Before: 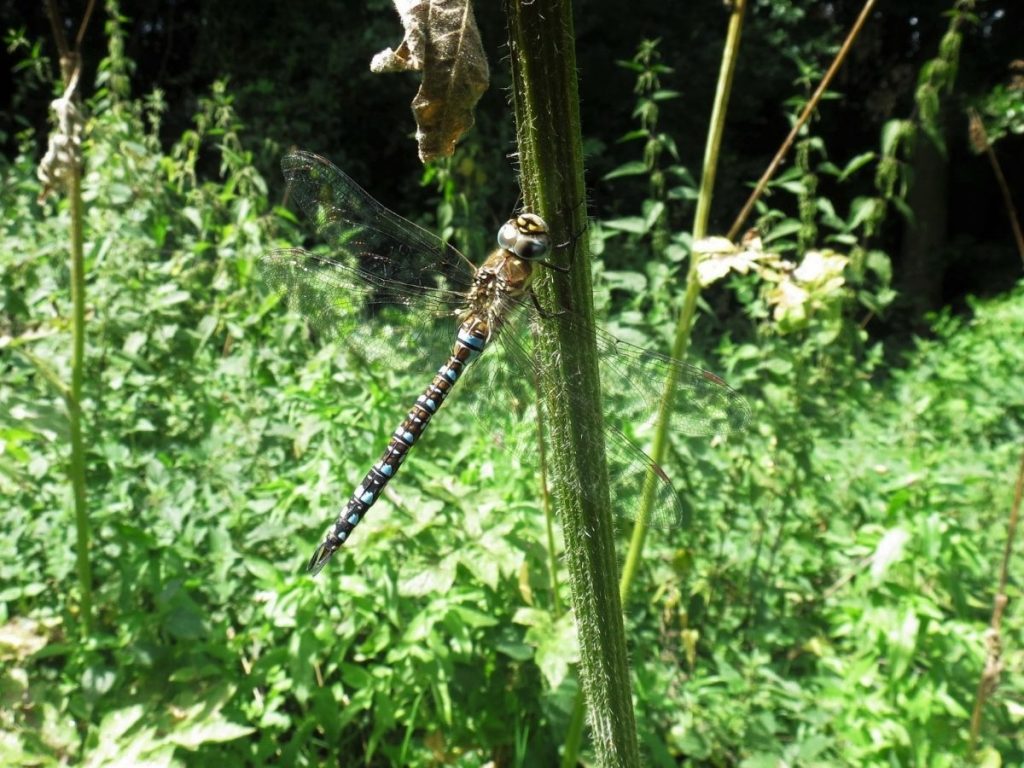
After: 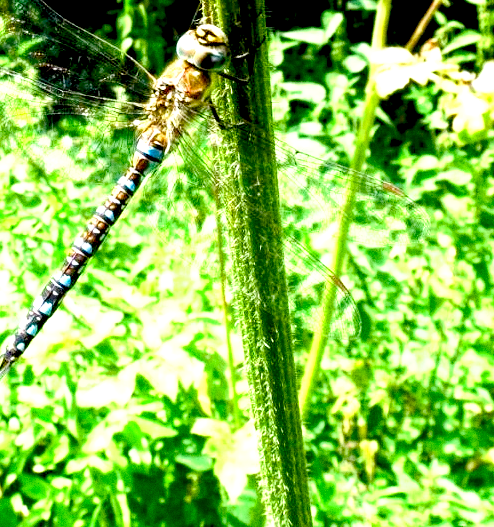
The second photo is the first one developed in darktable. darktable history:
crop: left 31.379%, top 24.658%, right 20.326%, bottom 6.628%
exposure: black level correction 0, exposure 0.9 EV, compensate highlight preservation false
contrast brightness saturation: contrast 0.2, brightness 0.16, saturation 0.22
color balance rgb: shadows lift › luminance -9.41%, highlights gain › luminance 17.6%, global offset › luminance -1.45%, perceptual saturation grading › highlights -17.77%, perceptual saturation grading › mid-tones 33.1%, perceptual saturation grading › shadows 50.52%, global vibrance 24.22%
local contrast: highlights 100%, shadows 100%, detail 120%, midtone range 0.2
grain: coarseness 0.09 ISO
base curve: curves: ch0 [(0.017, 0) (0.425, 0.441) (0.844, 0.933) (1, 1)], preserve colors none
